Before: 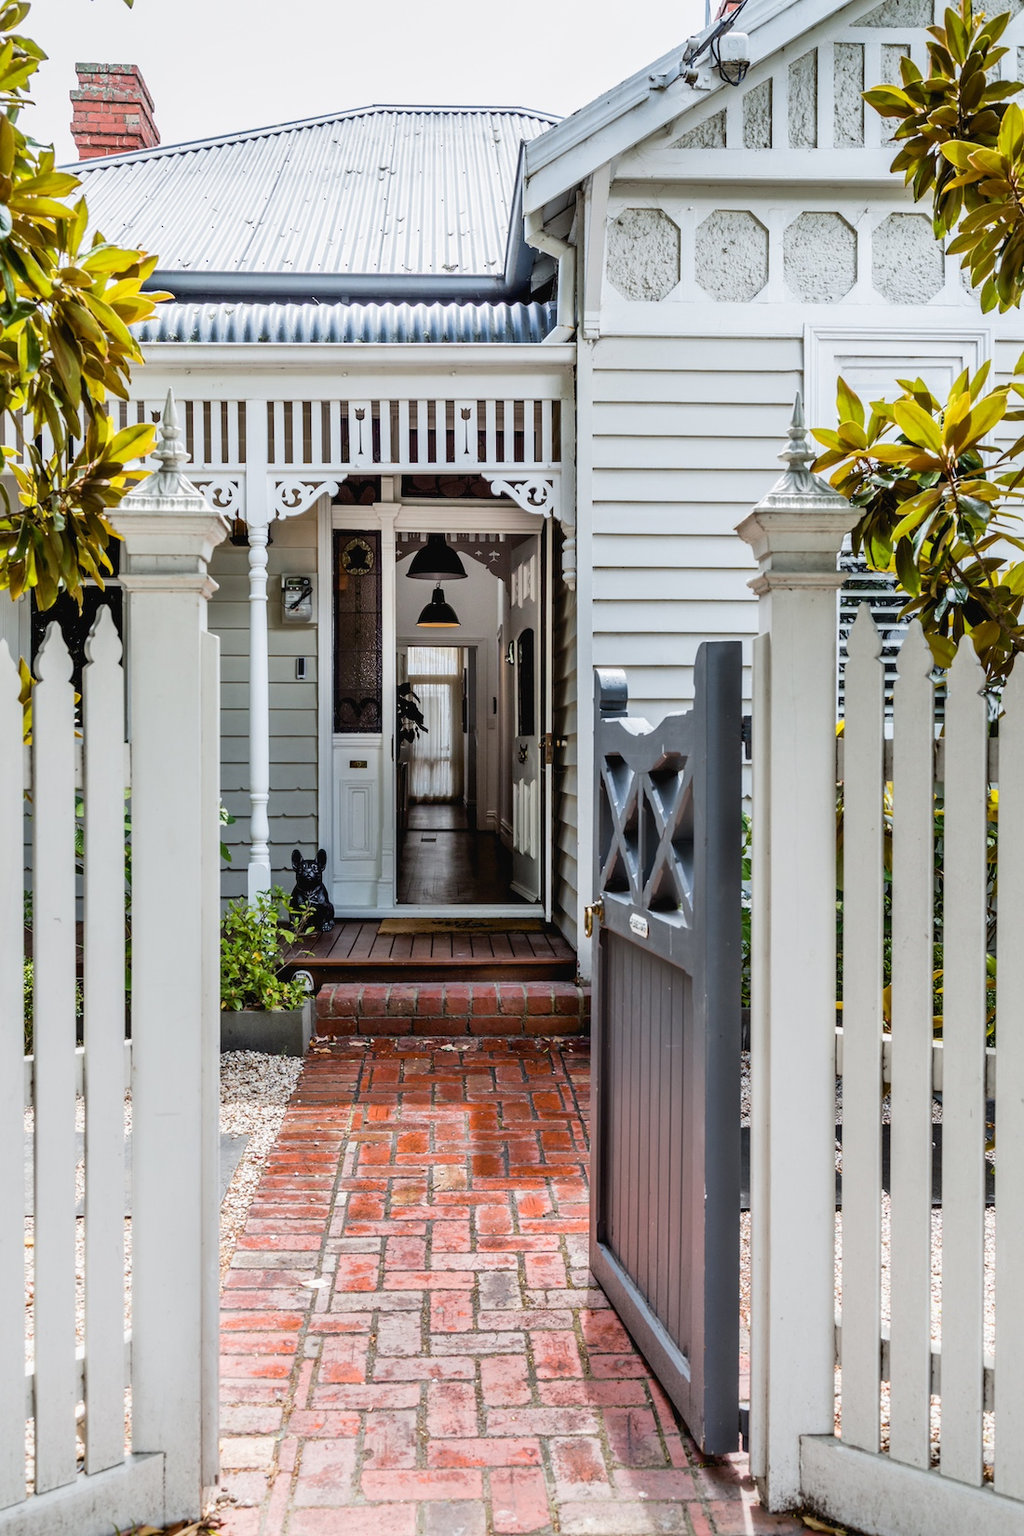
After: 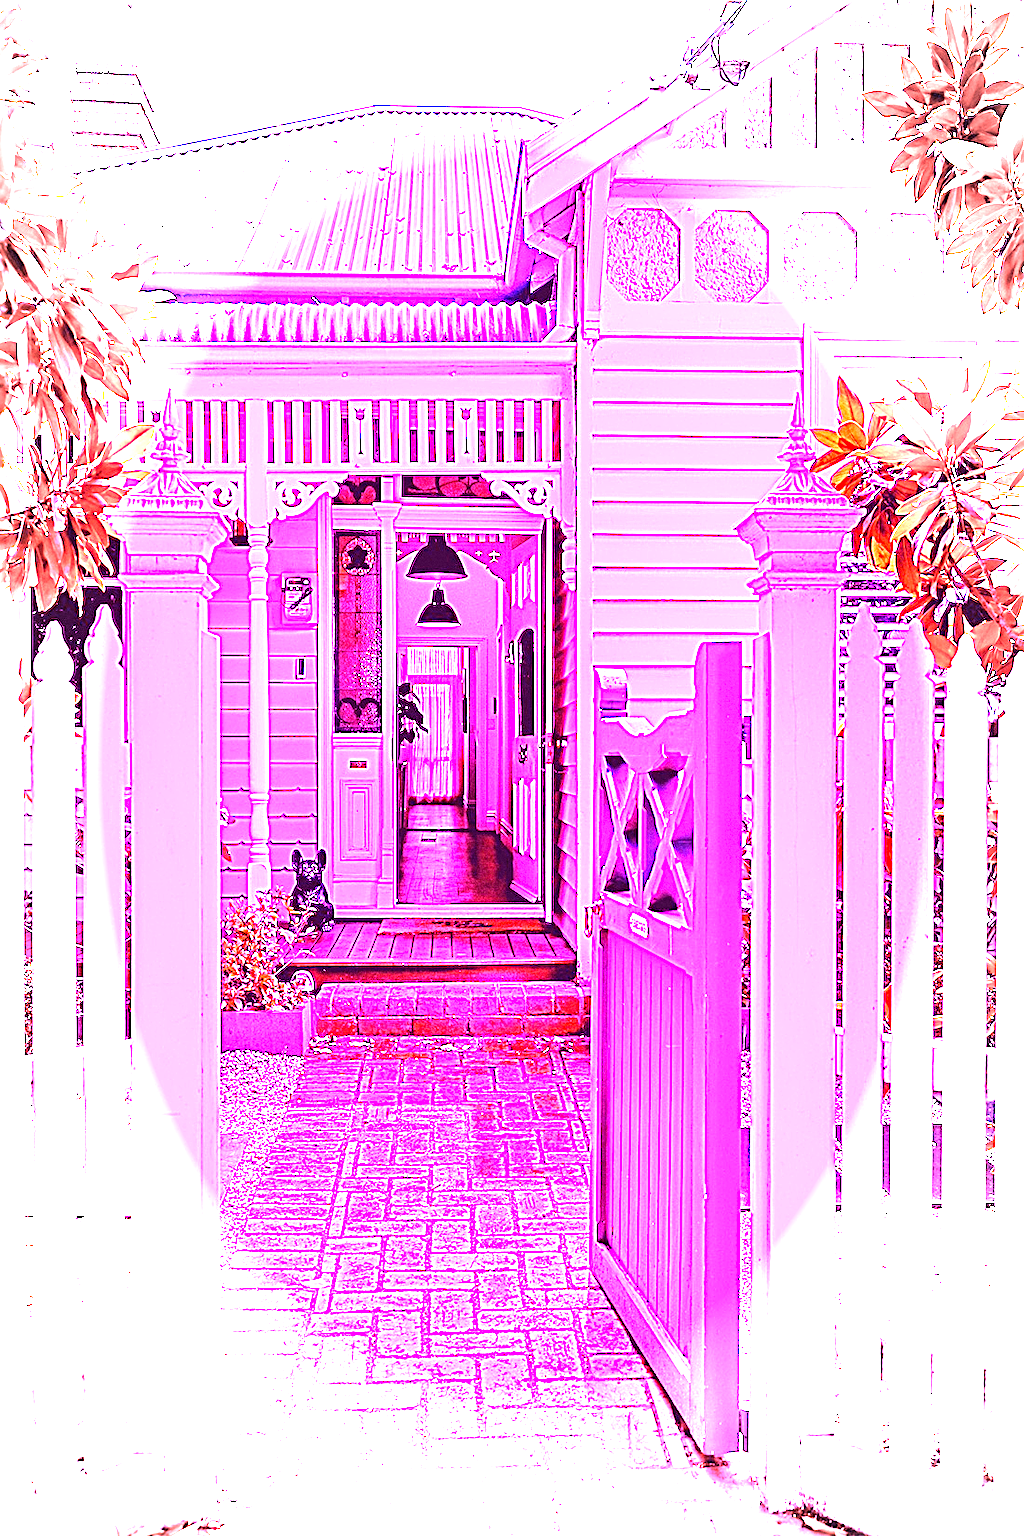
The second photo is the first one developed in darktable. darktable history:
white balance: red 8, blue 8
sharpen: on, module defaults
vibrance: vibrance 0%
grain: coarseness 0.09 ISO
vignetting: automatic ratio true
